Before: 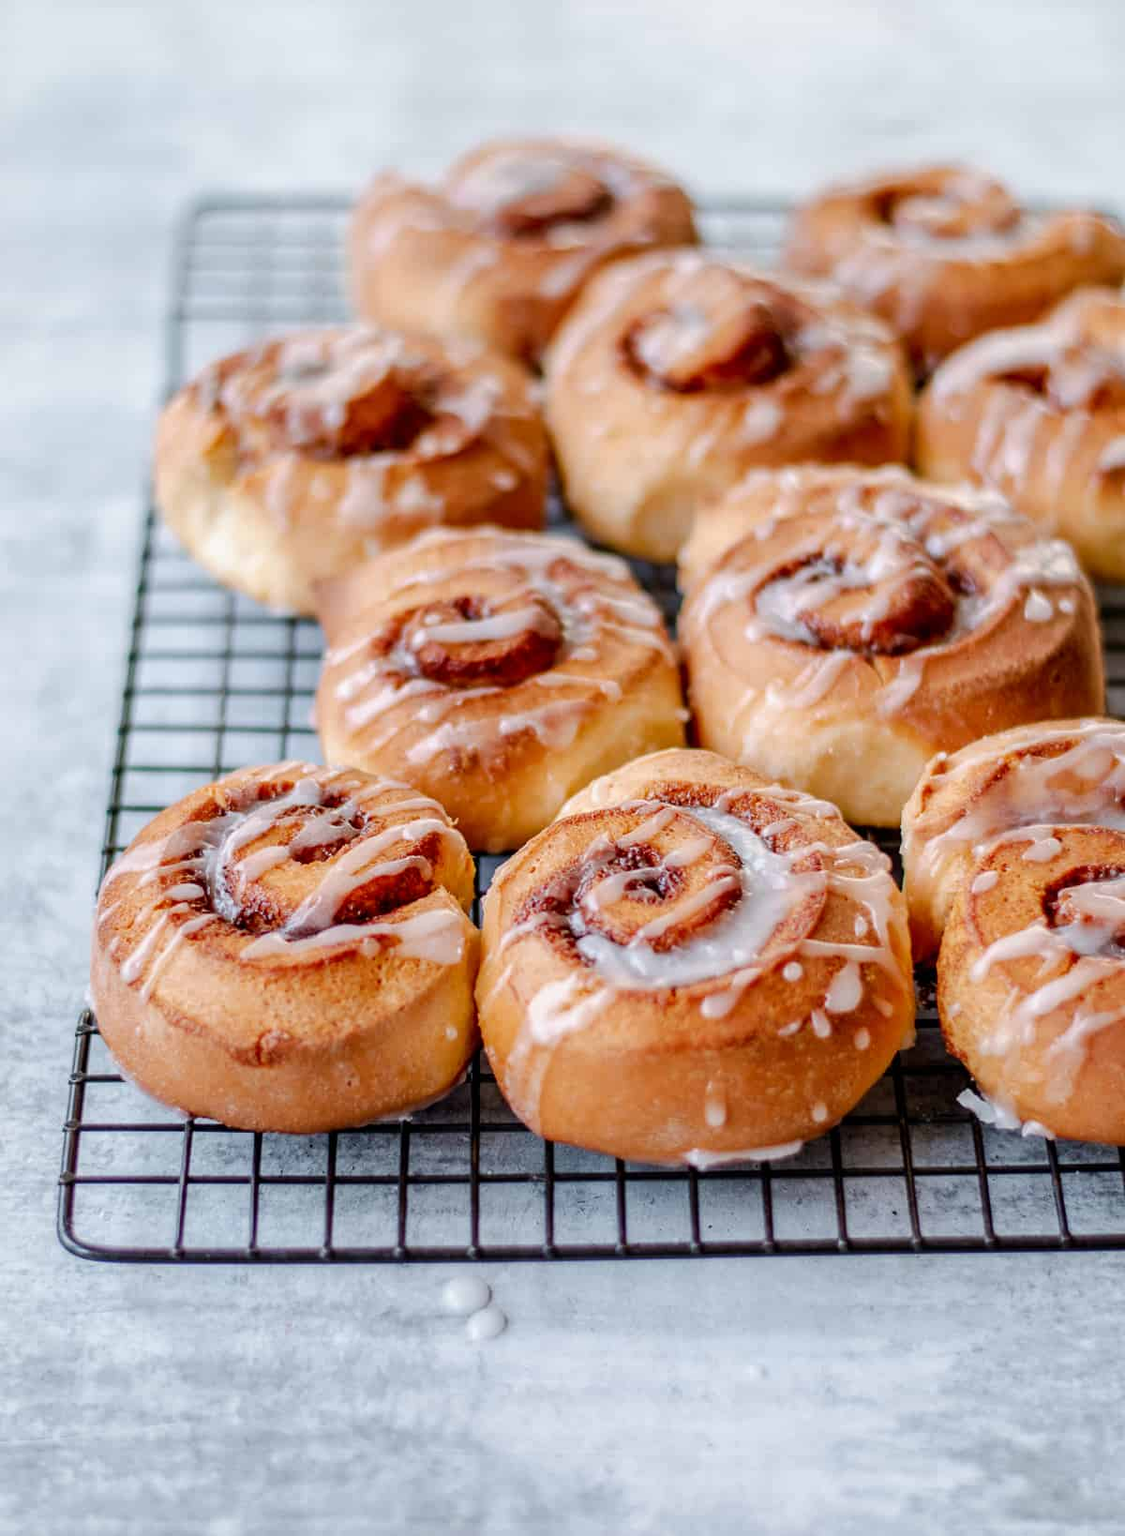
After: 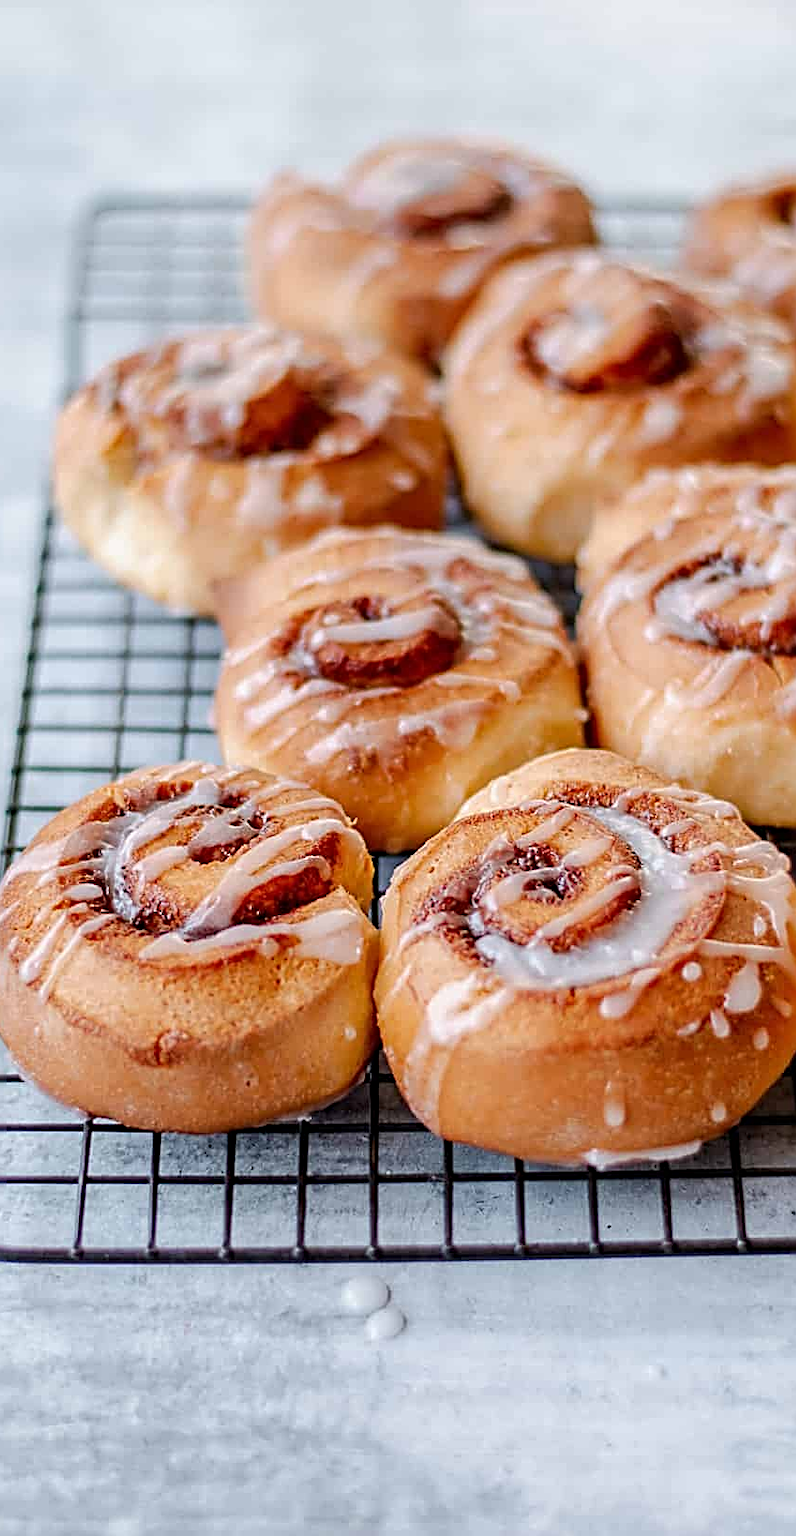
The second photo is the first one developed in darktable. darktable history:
crop and rotate: left 9.061%, right 20.142%
sharpen: radius 2.676, amount 0.669
